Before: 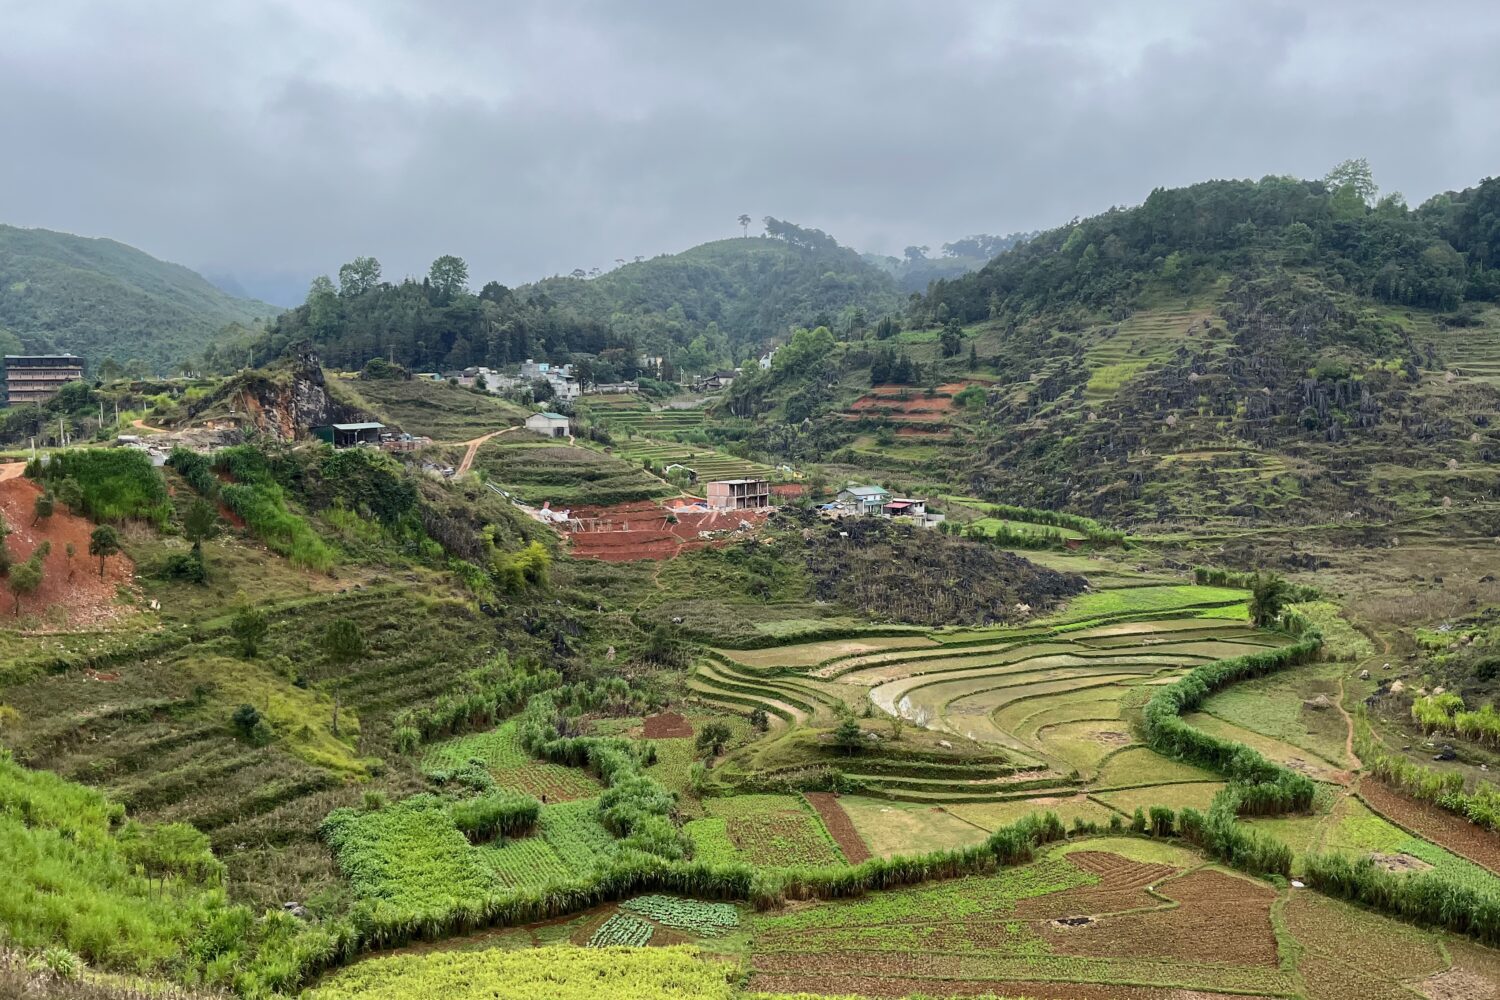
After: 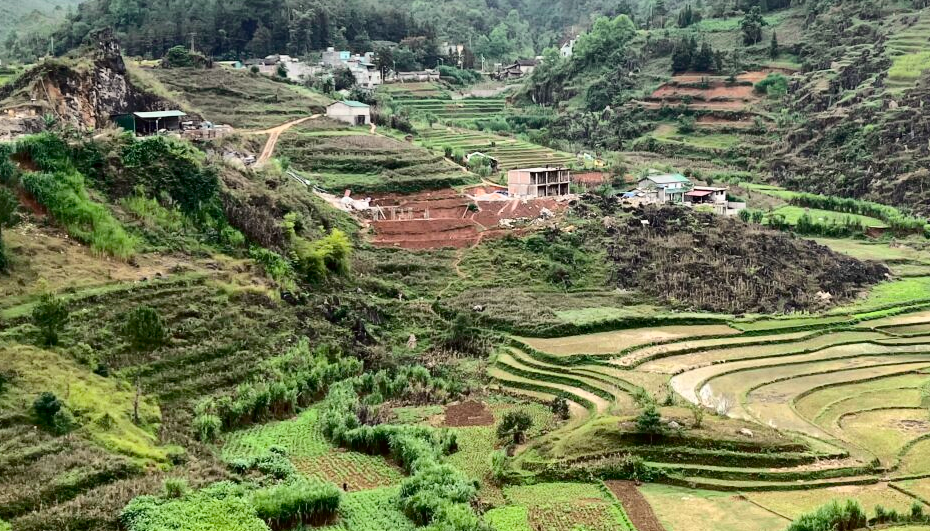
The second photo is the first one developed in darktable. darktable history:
local contrast: mode bilateral grid, contrast 20, coarseness 50, detail 120%, midtone range 0.2
tone curve: curves: ch0 [(0, 0.023) (0.1, 0.084) (0.184, 0.168) (0.45, 0.54) (0.57, 0.683) (0.722, 0.825) (0.877, 0.948) (1, 1)]; ch1 [(0, 0) (0.414, 0.395) (0.453, 0.437) (0.502, 0.509) (0.521, 0.519) (0.573, 0.568) (0.618, 0.61) (0.654, 0.642) (1, 1)]; ch2 [(0, 0) (0.421, 0.43) (0.45, 0.463) (0.492, 0.504) (0.511, 0.519) (0.557, 0.557) (0.602, 0.605) (1, 1)], color space Lab, independent channels, preserve colors none
crop: left 13.312%, top 31.28%, right 24.627%, bottom 15.582%
